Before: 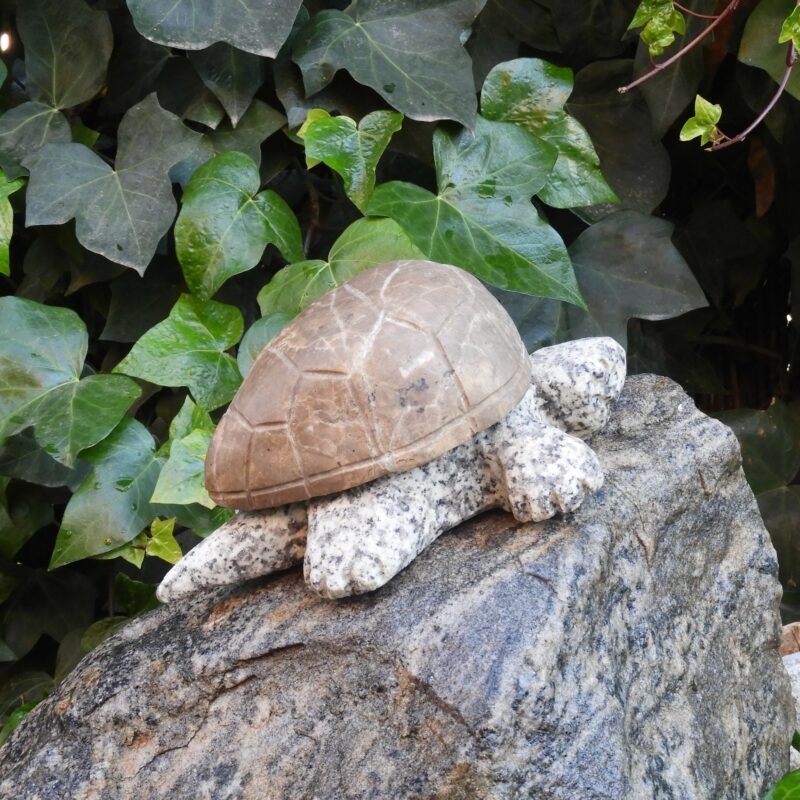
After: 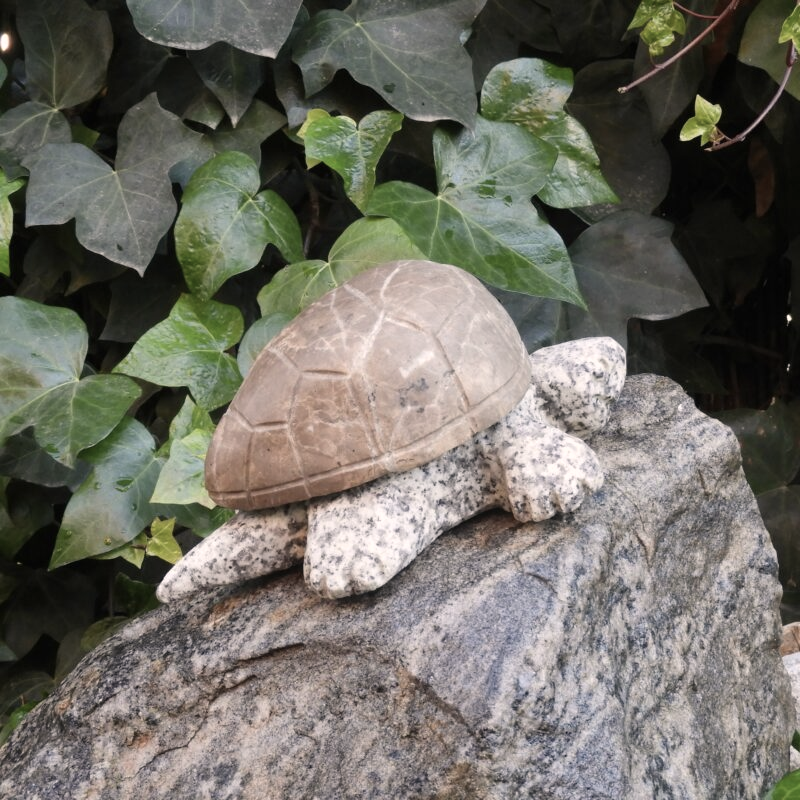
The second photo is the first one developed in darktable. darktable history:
color correction: highlights a* 5.59, highlights b* 5.24, saturation 0.68
